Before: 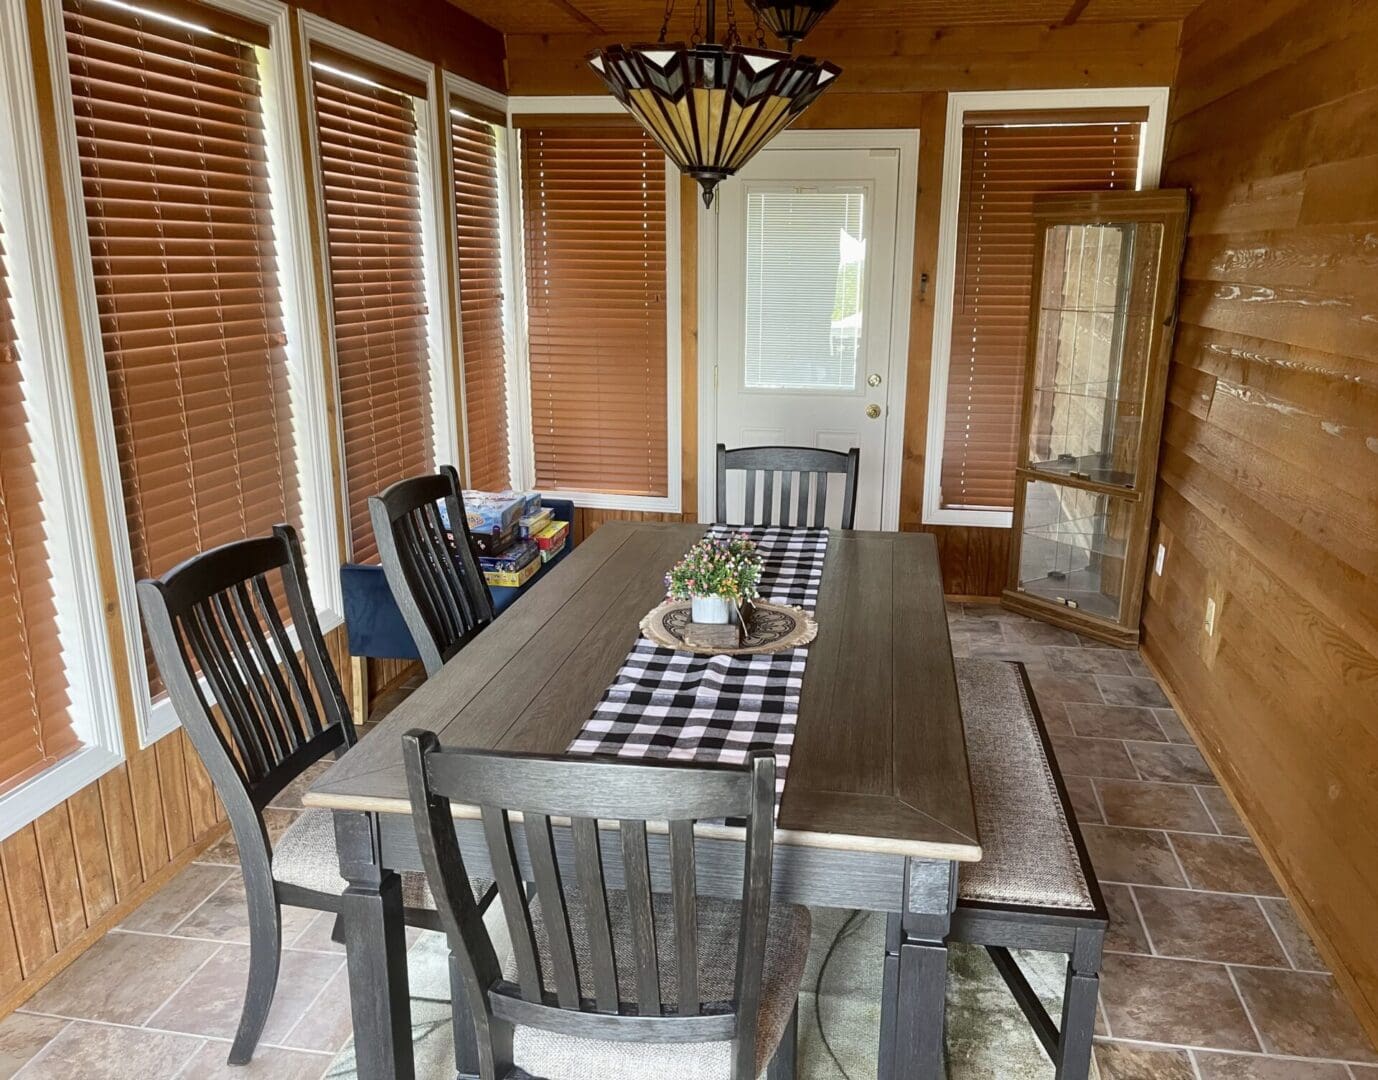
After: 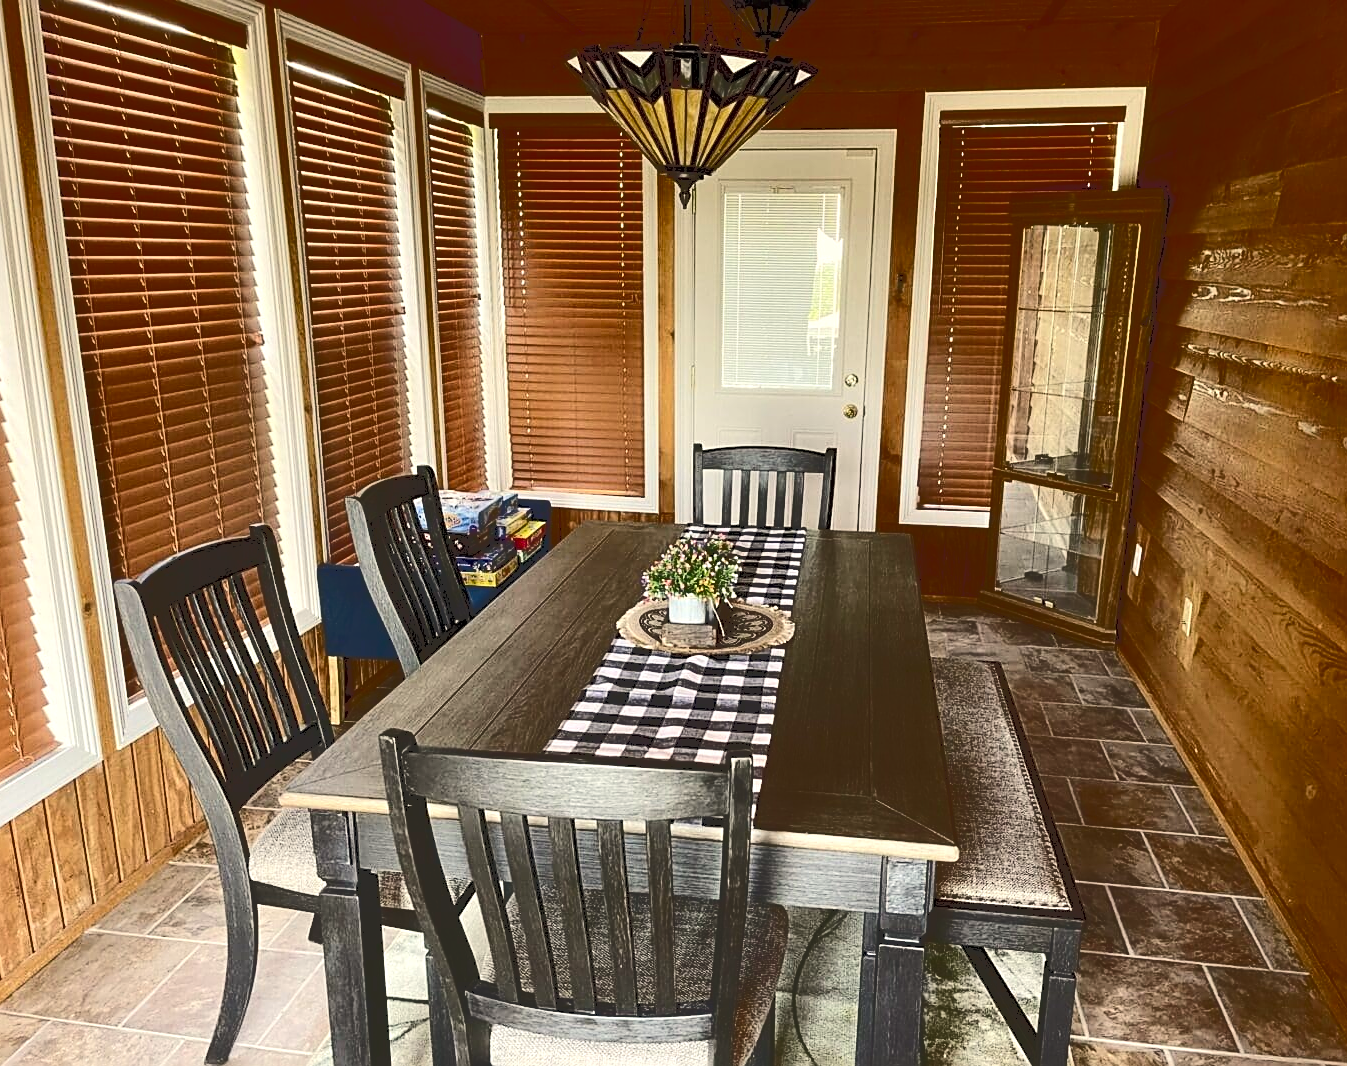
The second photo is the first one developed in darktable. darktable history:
exposure: exposure 0.203 EV, compensate exposure bias true, compensate highlight preservation false
crop and rotate: left 1.675%, right 0.515%, bottom 1.266%
tone equalizer: on, module defaults
contrast brightness saturation: contrast 0.241, brightness -0.221, saturation 0.135
sharpen: on, module defaults
tone curve: curves: ch0 [(0, 0) (0.003, 0.177) (0.011, 0.177) (0.025, 0.176) (0.044, 0.178) (0.069, 0.186) (0.1, 0.194) (0.136, 0.203) (0.177, 0.223) (0.224, 0.255) (0.277, 0.305) (0.335, 0.383) (0.399, 0.467) (0.468, 0.546) (0.543, 0.616) (0.623, 0.694) (0.709, 0.764) (0.801, 0.834) (0.898, 0.901) (1, 1)], color space Lab, independent channels, preserve colors none
color calibration: x 0.33, y 0.345, temperature 5641.36 K, gamut compression 0.977
